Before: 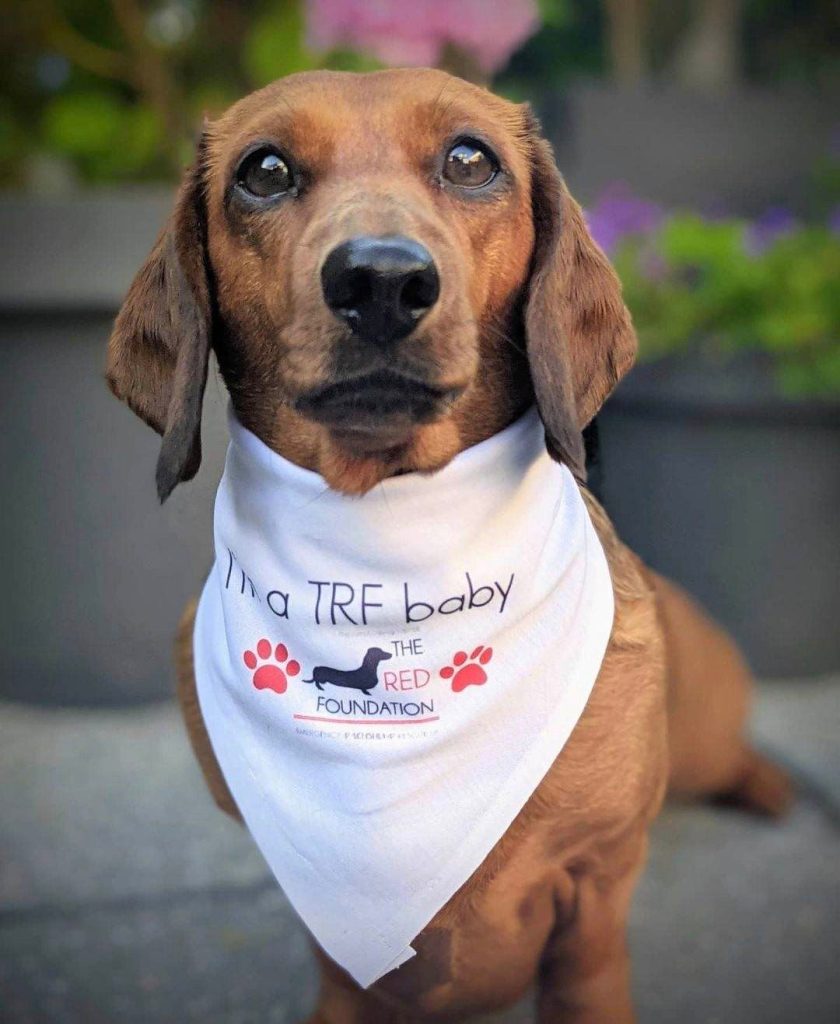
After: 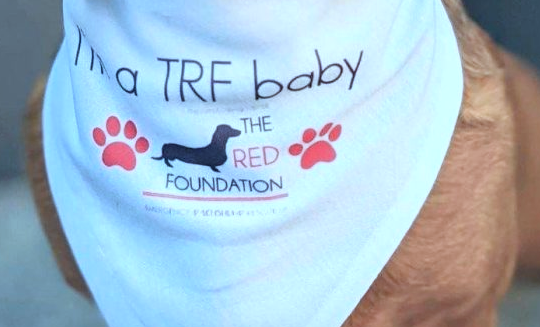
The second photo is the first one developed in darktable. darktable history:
crop: left 18.091%, top 51.13%, right 17.525%, bottom 16.85%
color correction: highlights a* -10.69, highlights b* -19.19
